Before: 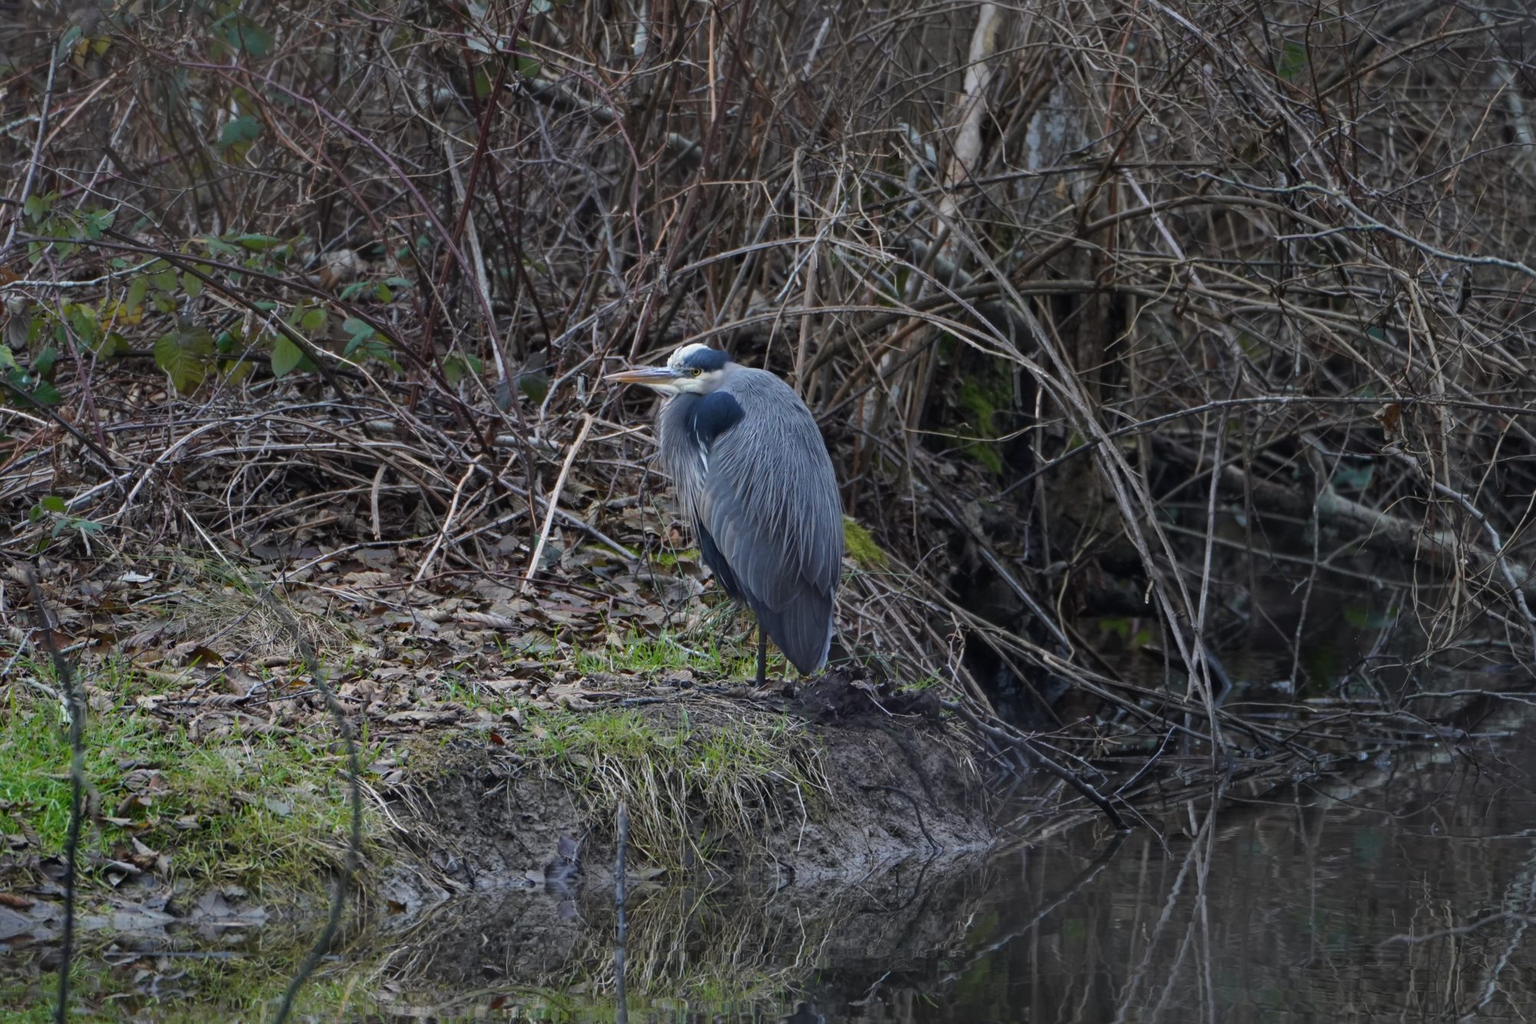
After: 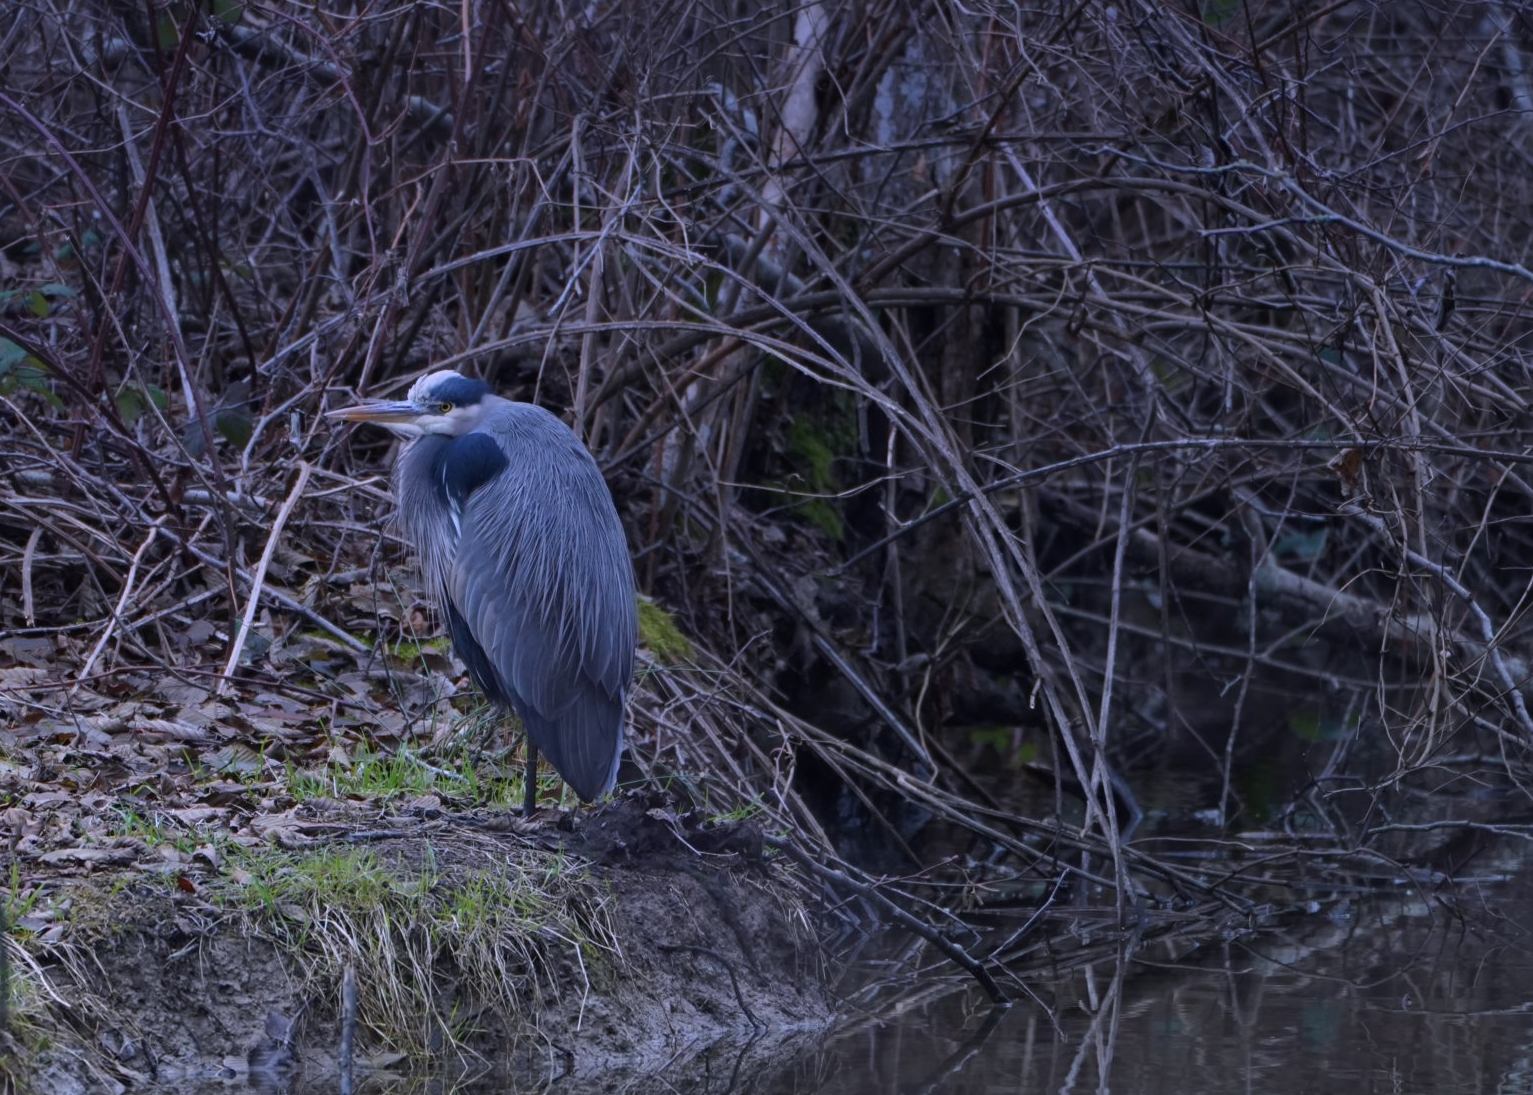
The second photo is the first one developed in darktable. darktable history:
color calibration: illuminant custom, x 0.363, y 0.385, temperature 4528.03 K
crop: left 23.095%, top 5.827%, bottom 11.854%
graduated density: hue 238.83°, saturation 50%
